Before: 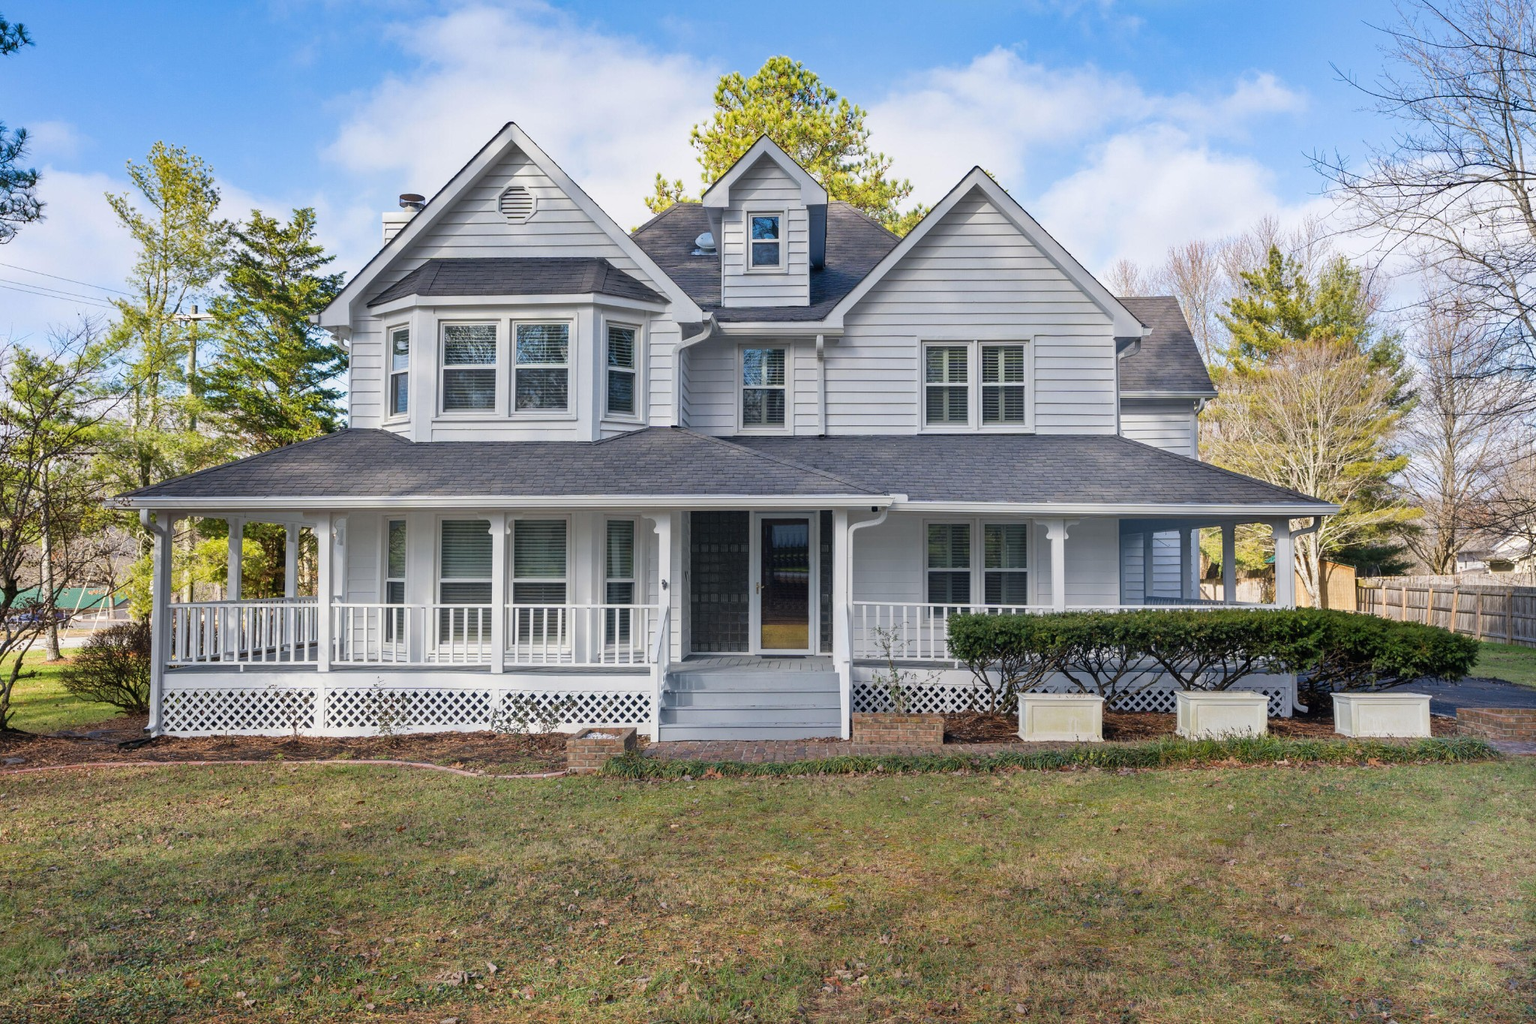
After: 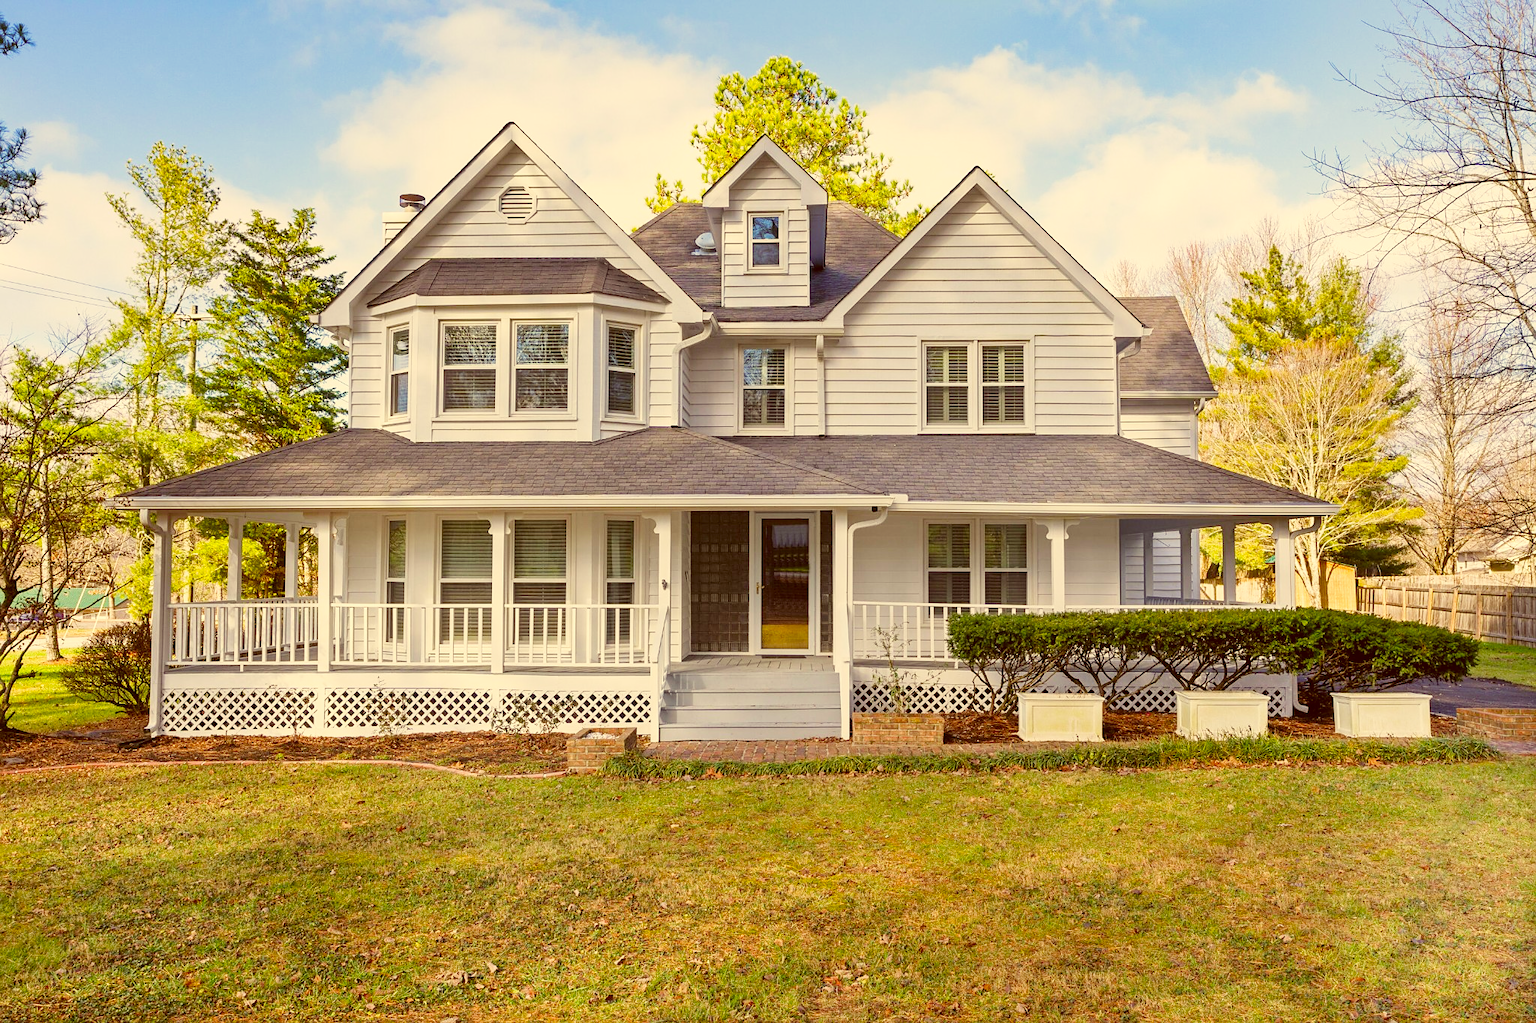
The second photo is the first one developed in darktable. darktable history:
base curve: curves: ch0 [(0, 0) (0.204, 0.334) (0.55, 0.733) (1, 1)], preserve colors none
sharpen: radius 1.559, amount 0.373, threshold 1.271
color correction: highlights a* 1.12, highlights b* 24.26, shadows a* 15.58, shadows b* 24.26
contrast brightness saturation: brightness -0.02, saturation 0.35
